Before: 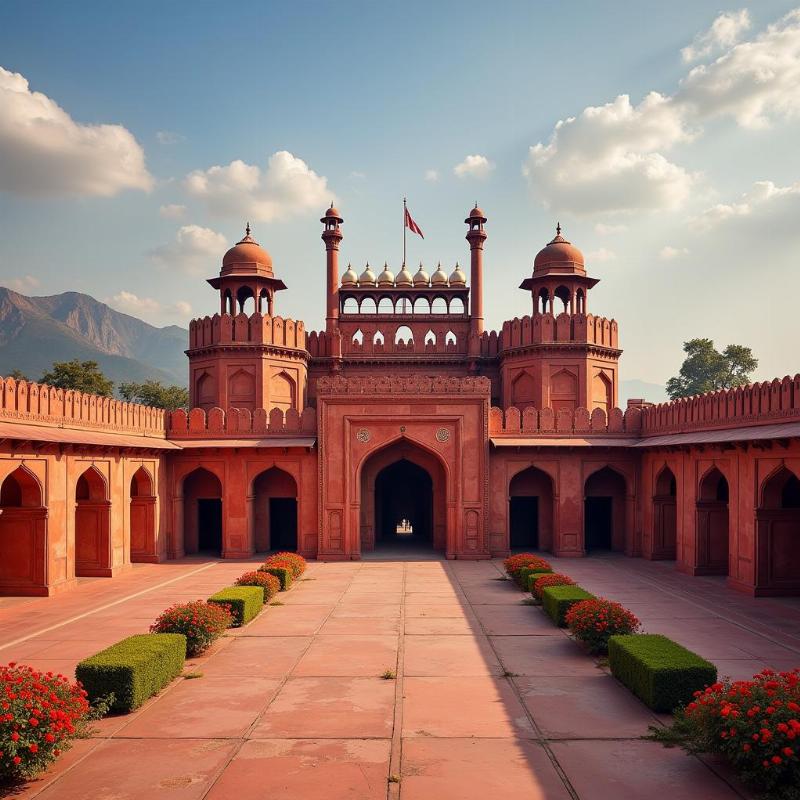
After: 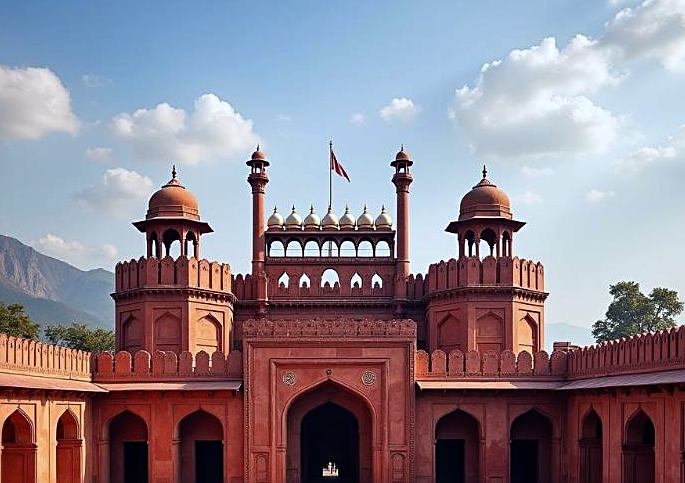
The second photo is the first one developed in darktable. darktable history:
crop and rotate: left 9.345%, top 7.22%, right 4.982%, bottom 32.331%
rgb curve: curves: ch0 [(0, 0) (0.078, 0.051) (0.929, 0.956) (1, 1)], compensate middle gray true
color balance: contrast fulcrum 17.78%
white balance: red 0.931, blue 1.11
sharpen: on, module defaults
